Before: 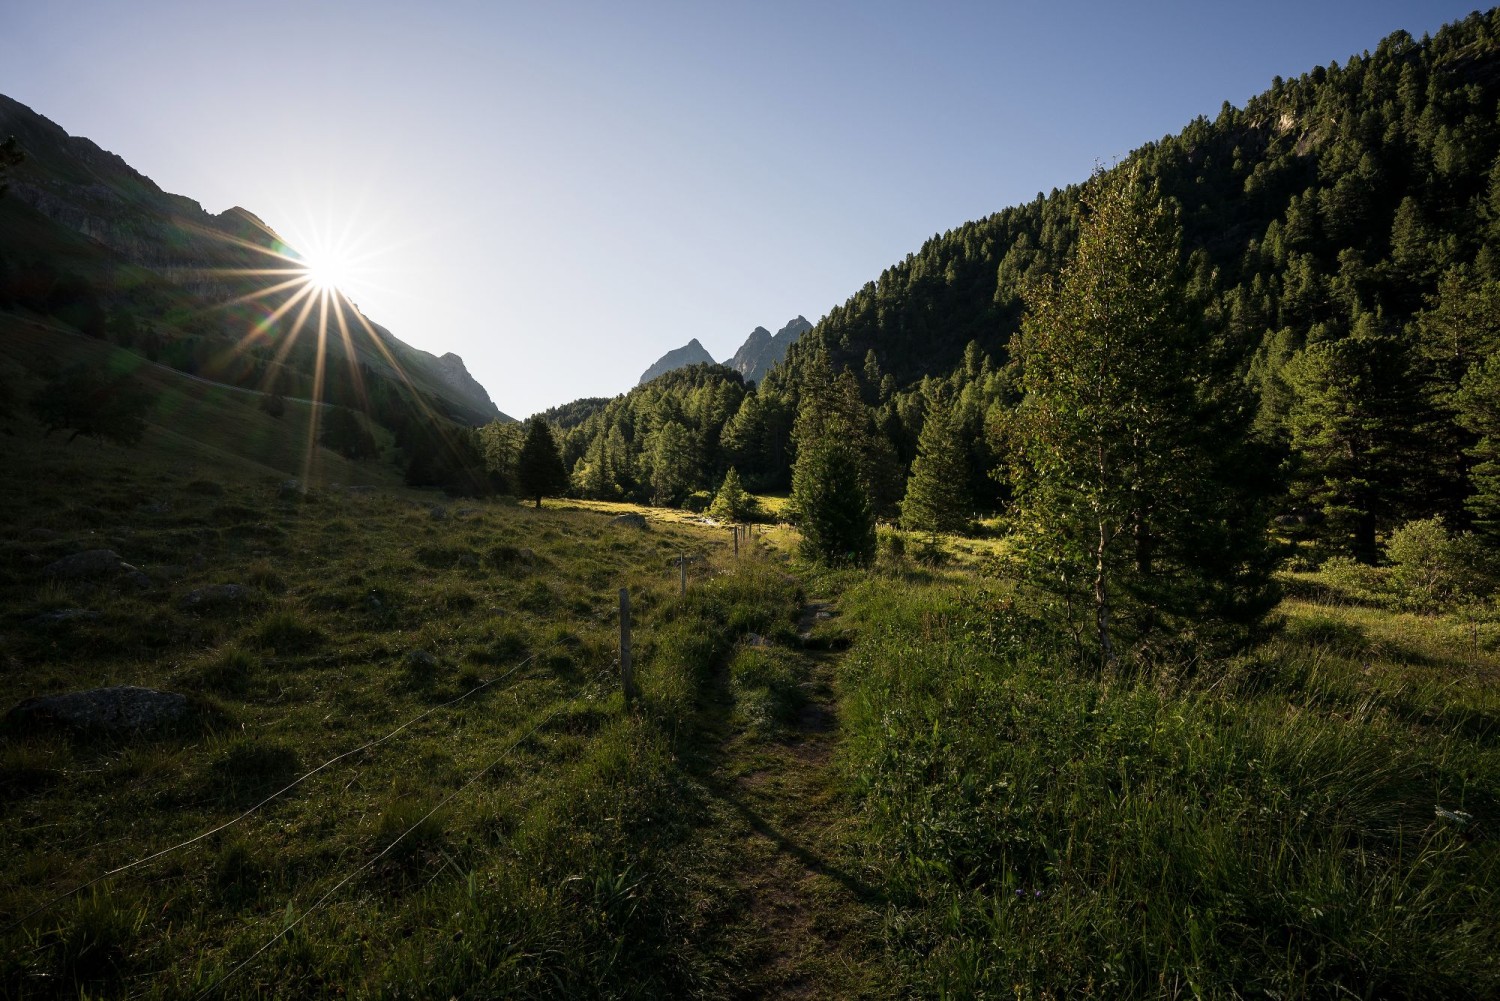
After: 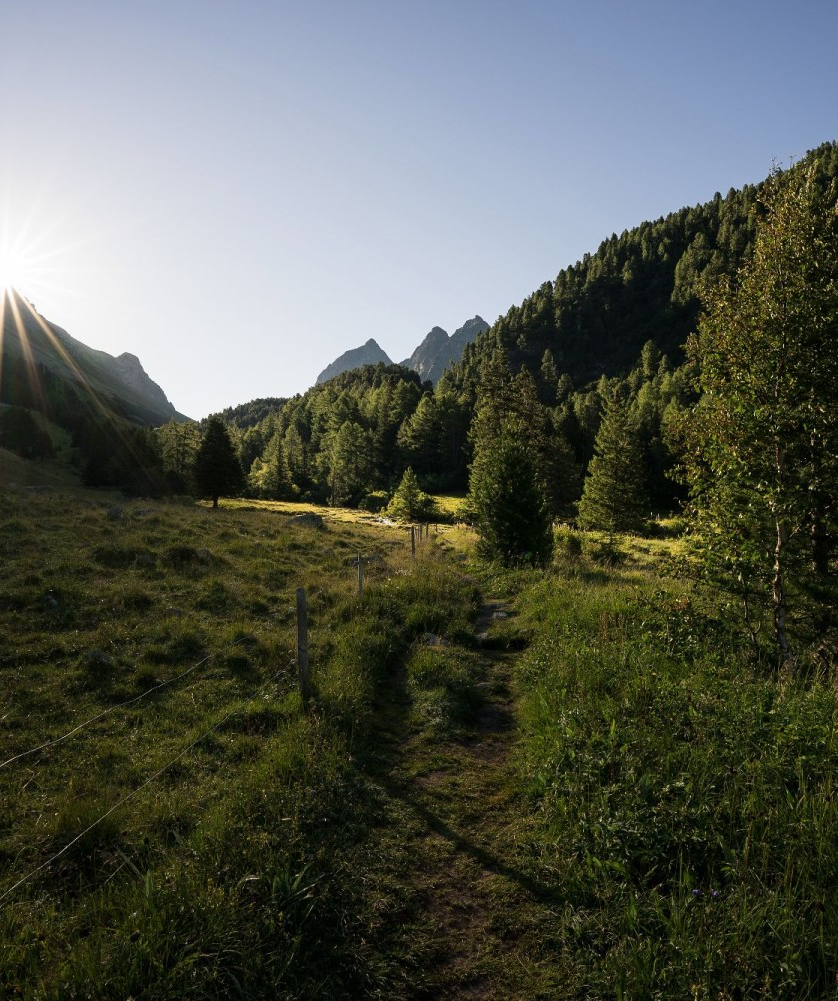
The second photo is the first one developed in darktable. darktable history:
crop: left 21.558%, right 22.57%
